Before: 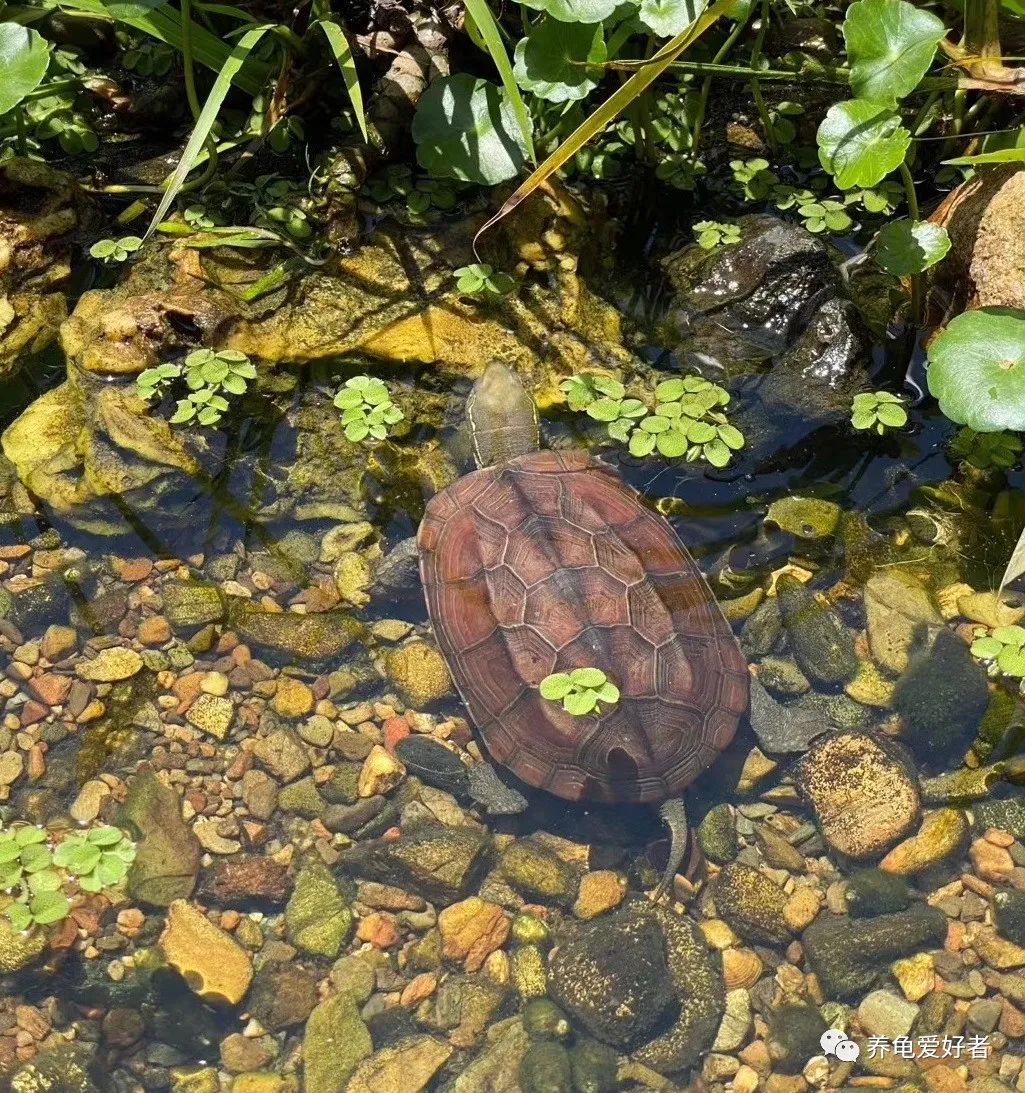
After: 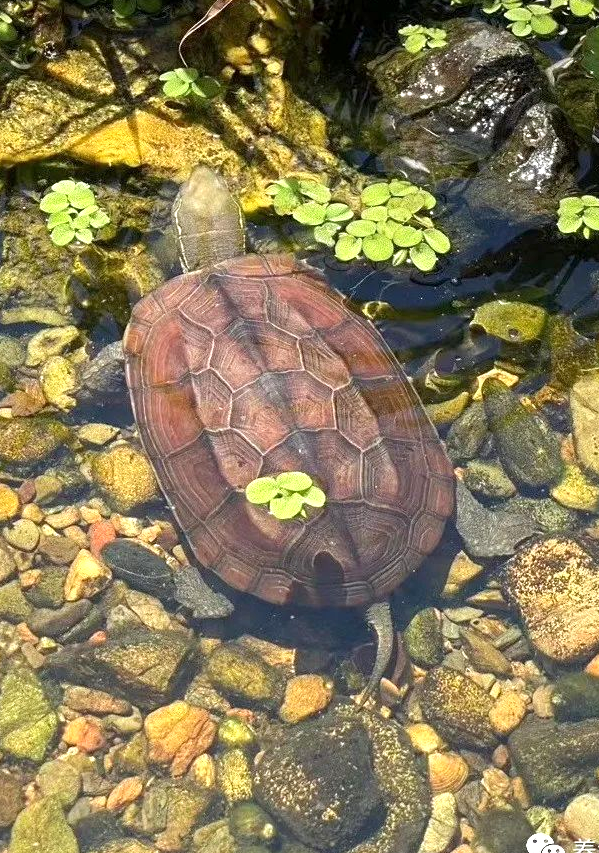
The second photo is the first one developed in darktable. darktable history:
crop and rotate: left 28.711%, top 18.011%, right 12.815%, bottom 3.938%
exposure: black level correction 0.001, exposure 0.499 EV, compensate highlight preservation false
